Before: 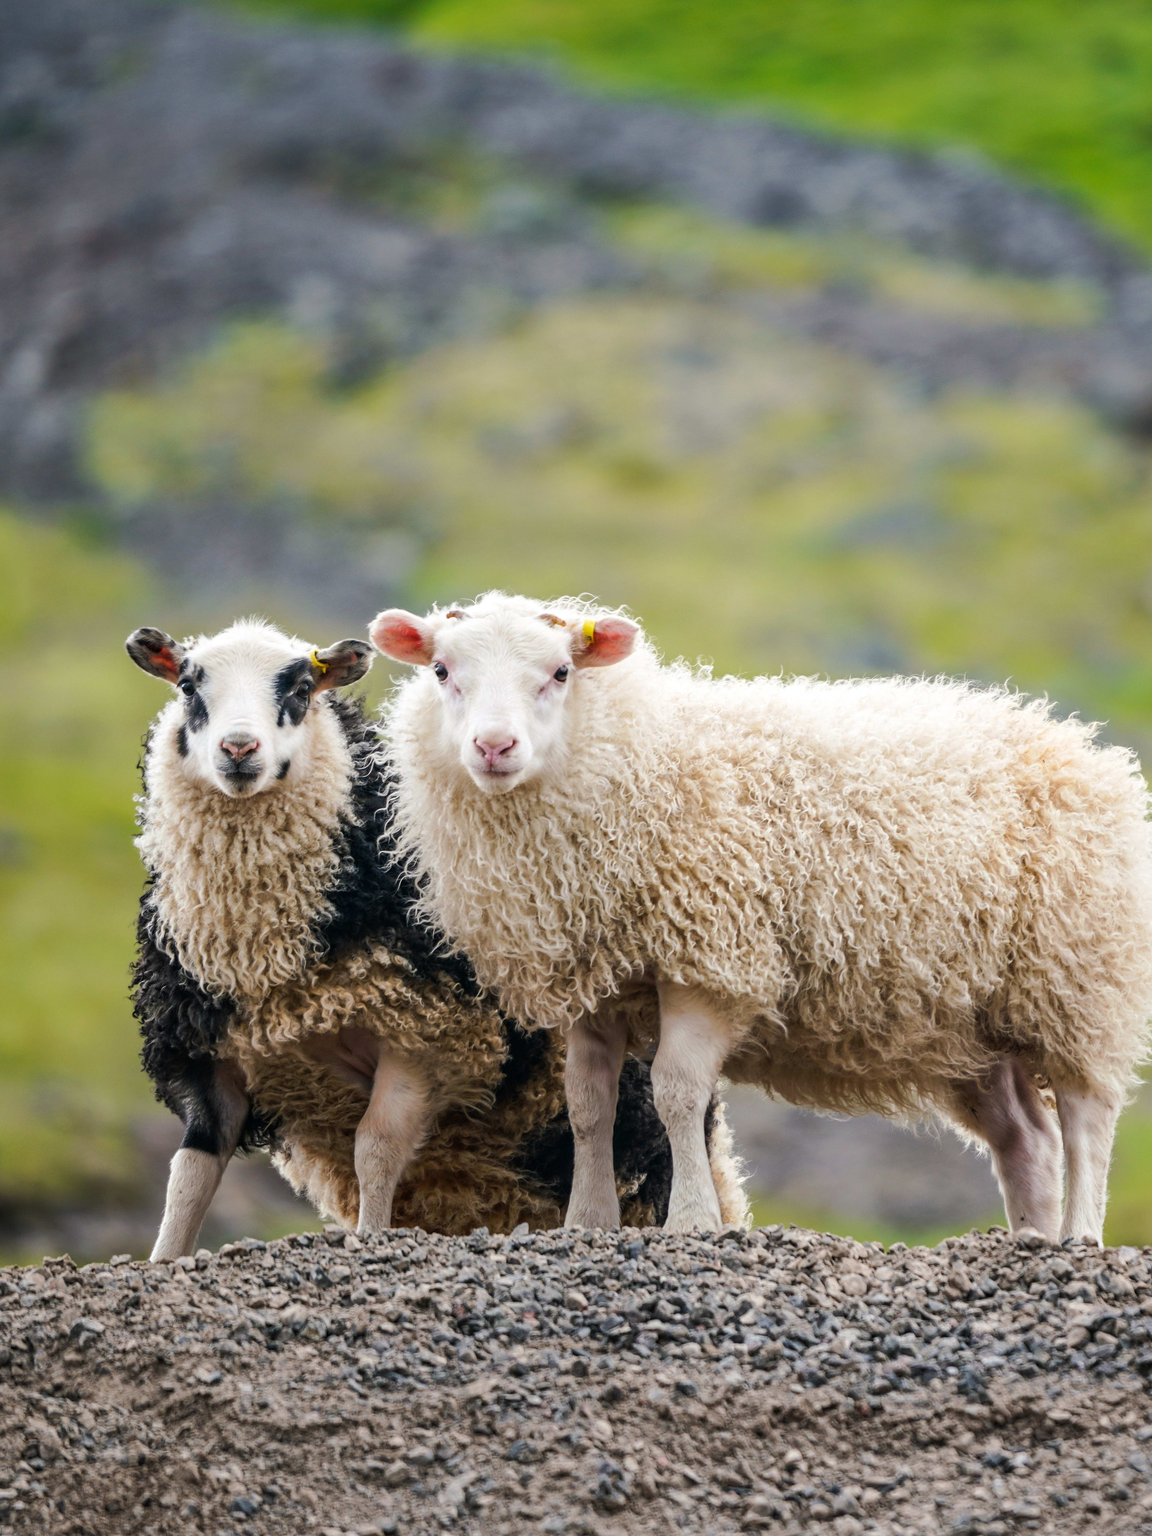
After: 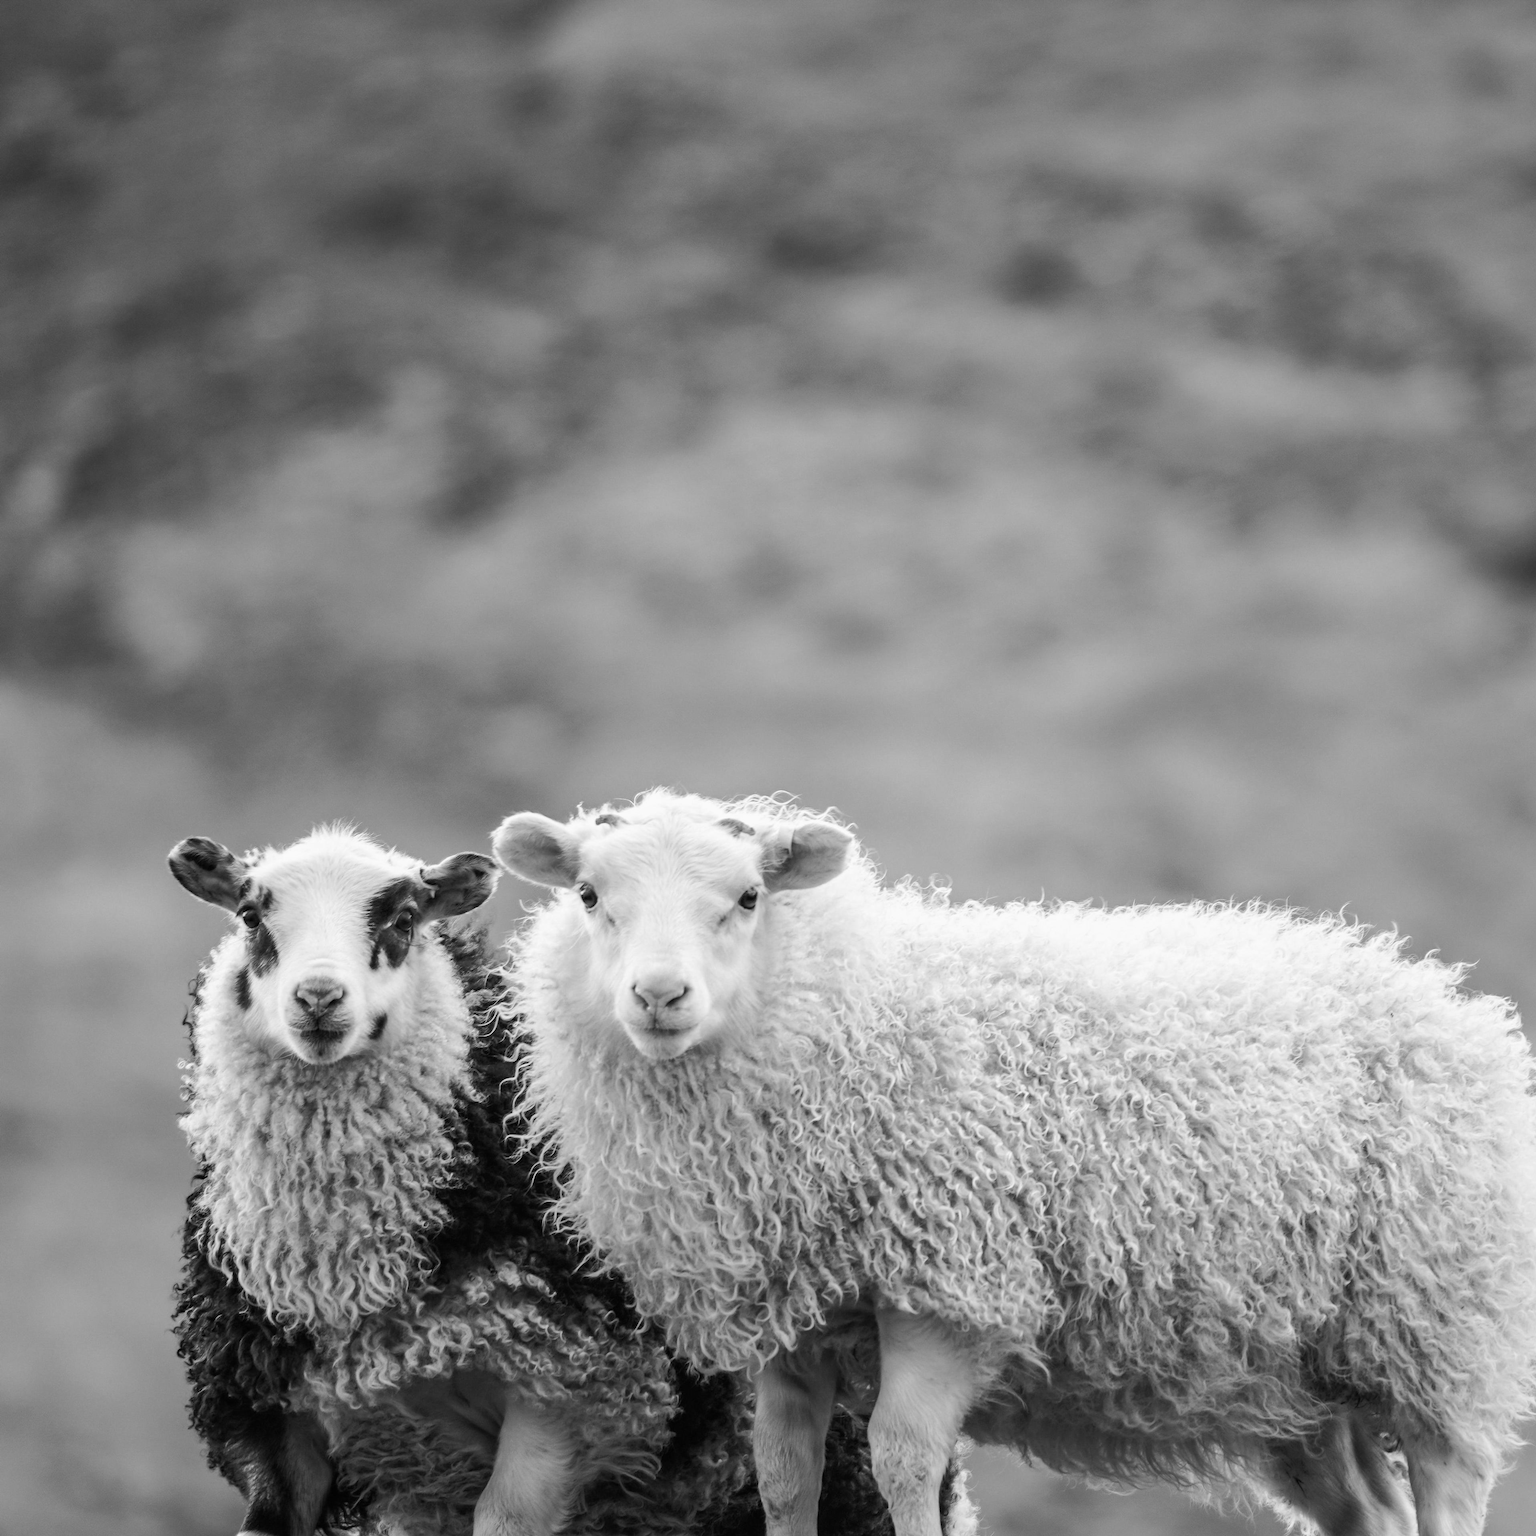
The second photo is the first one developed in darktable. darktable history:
crop: bottom 24.988%
monochrome: a 32, b 64, size 2.3
